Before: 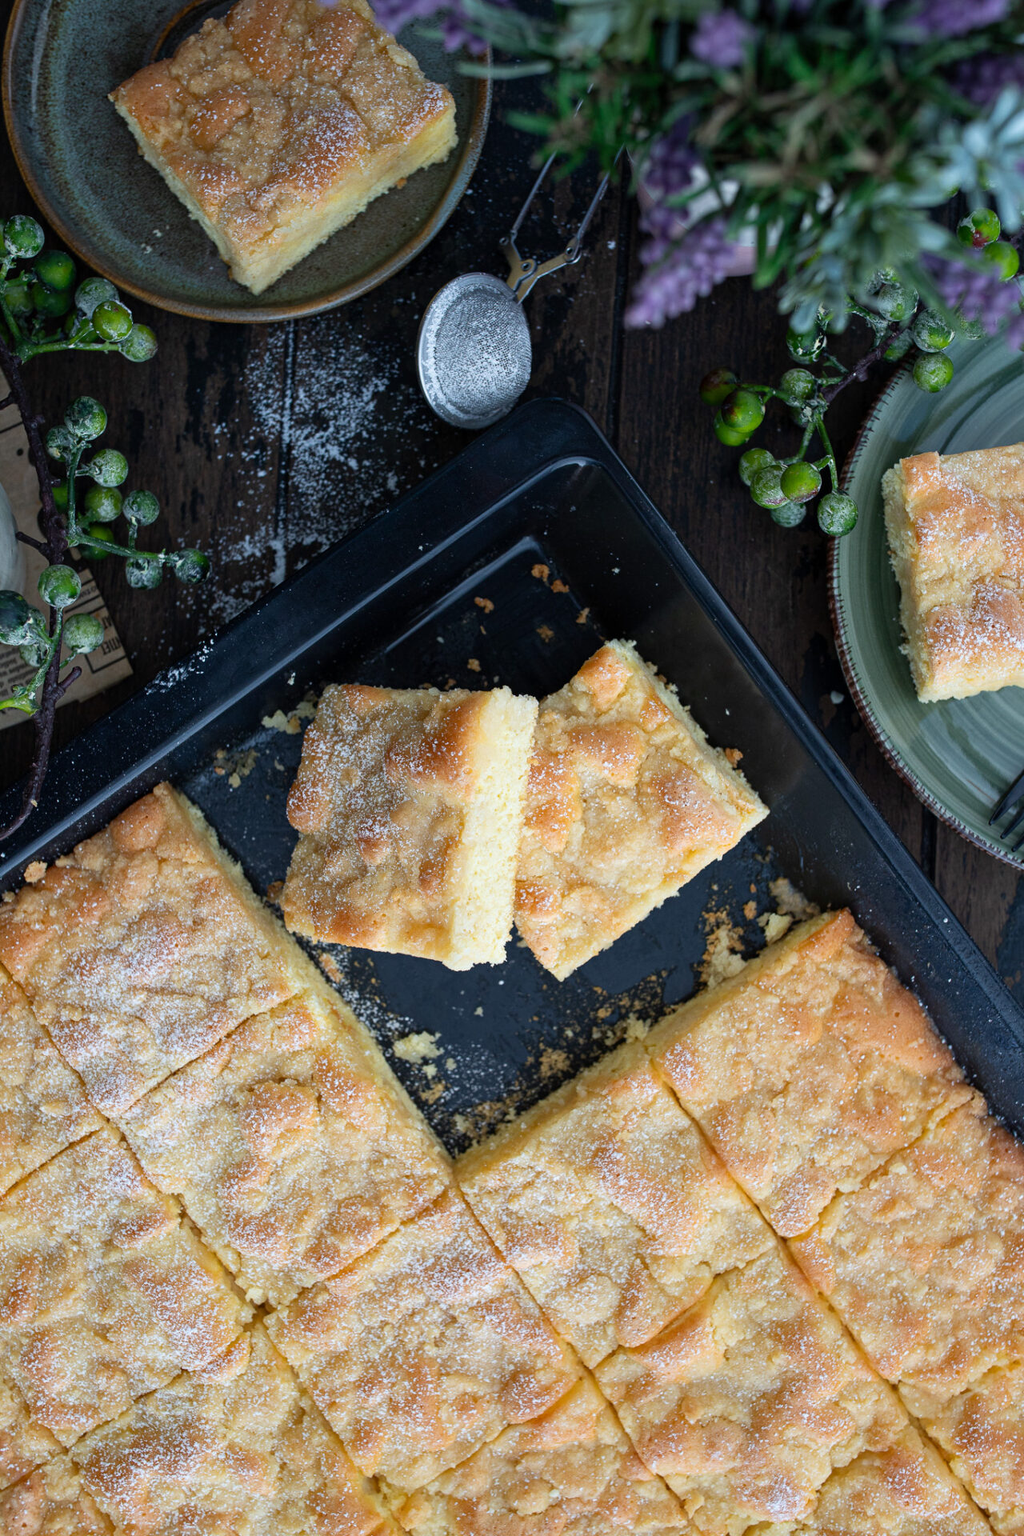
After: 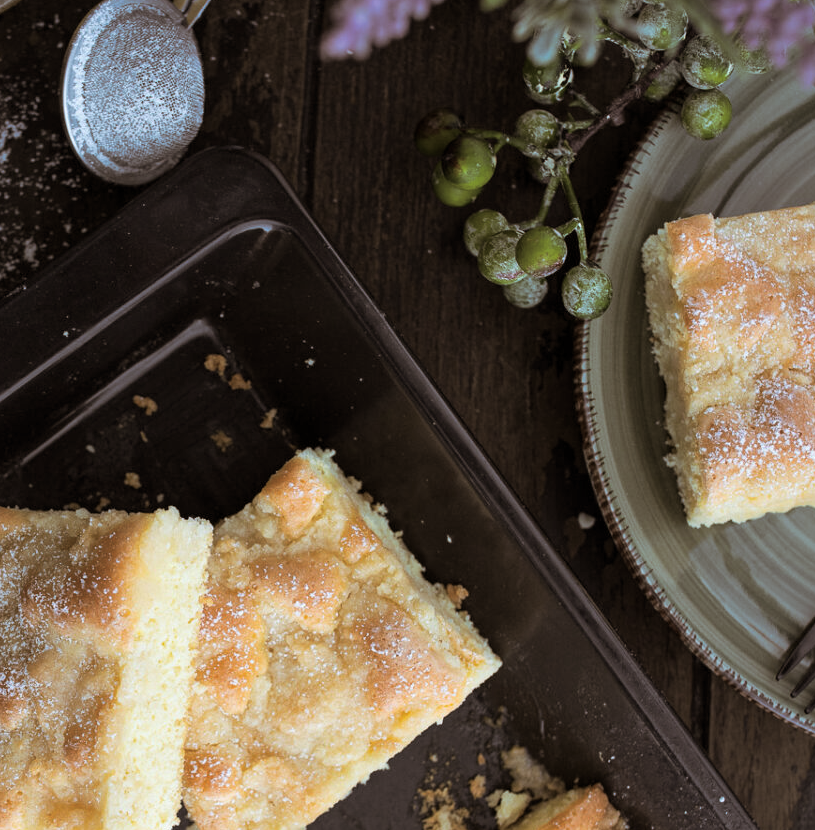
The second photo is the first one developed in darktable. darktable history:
split-toning: shadows › hue 32.4°, shadows › saturation 0.51, highlights › hue 180°, highlights › saturation 0, balance -60.17, compress 55.19%
crop: left 36.005%, top 18.293%, right 0.31%, bottom 38.444%
